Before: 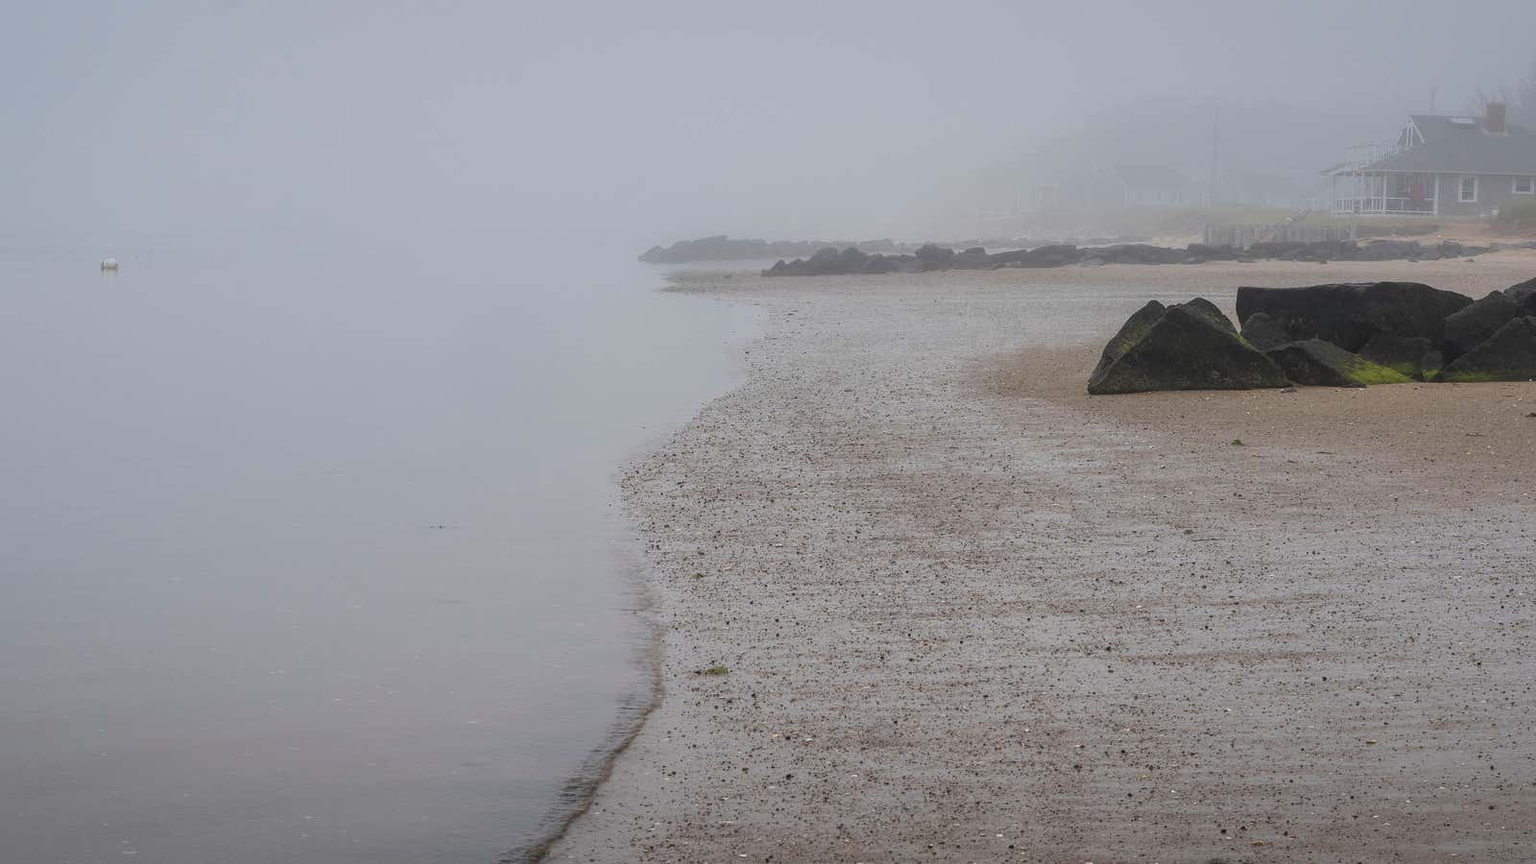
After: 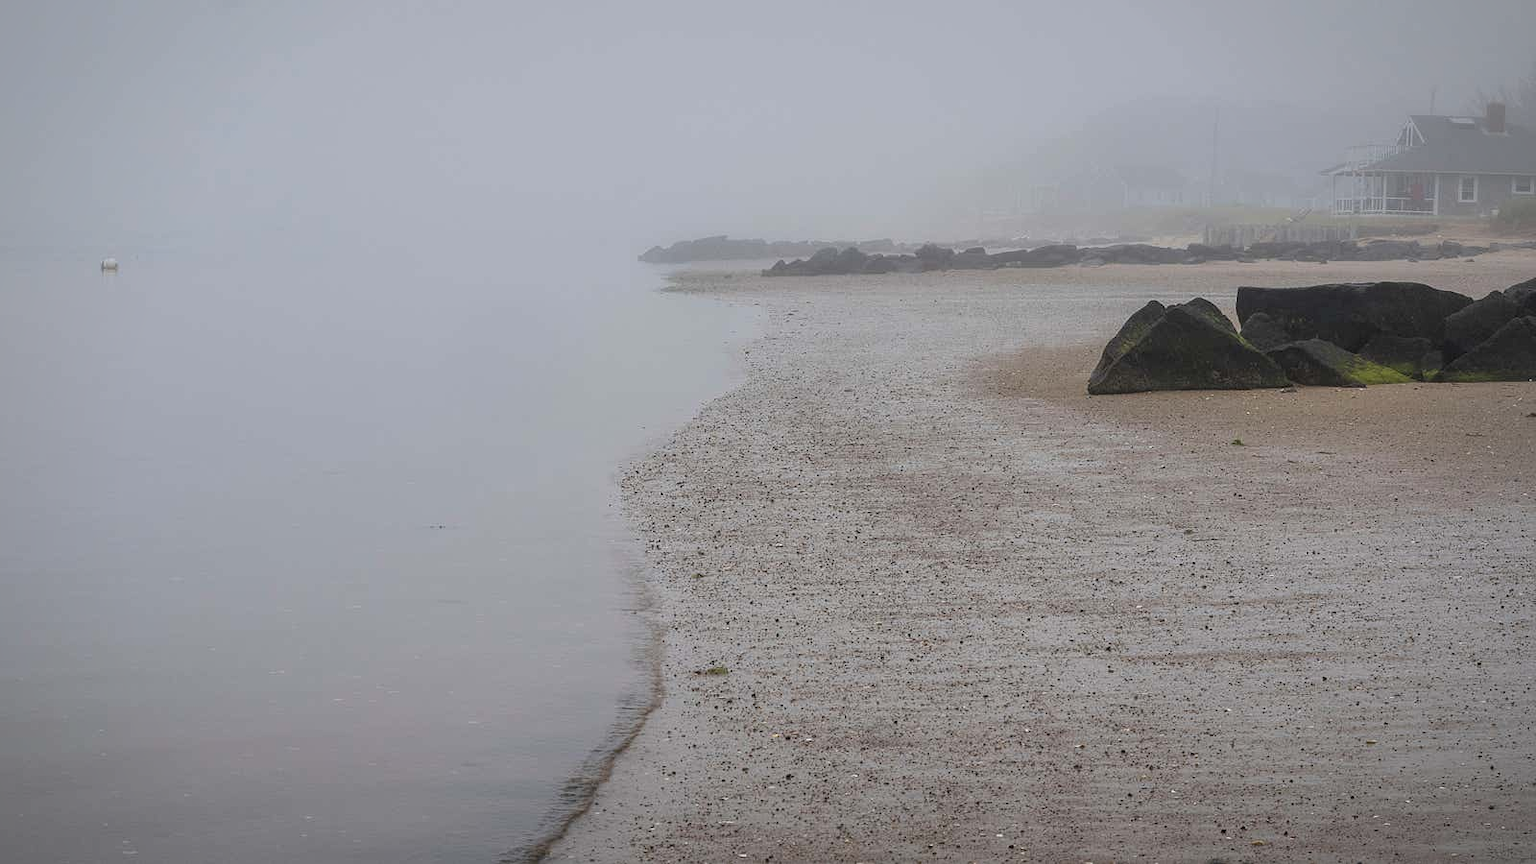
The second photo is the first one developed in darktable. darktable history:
vignetting: brightness -0.276, center (-0.034, 0.151)
sharpen: radius 1.29, amount 0.288, threshold 0.08
